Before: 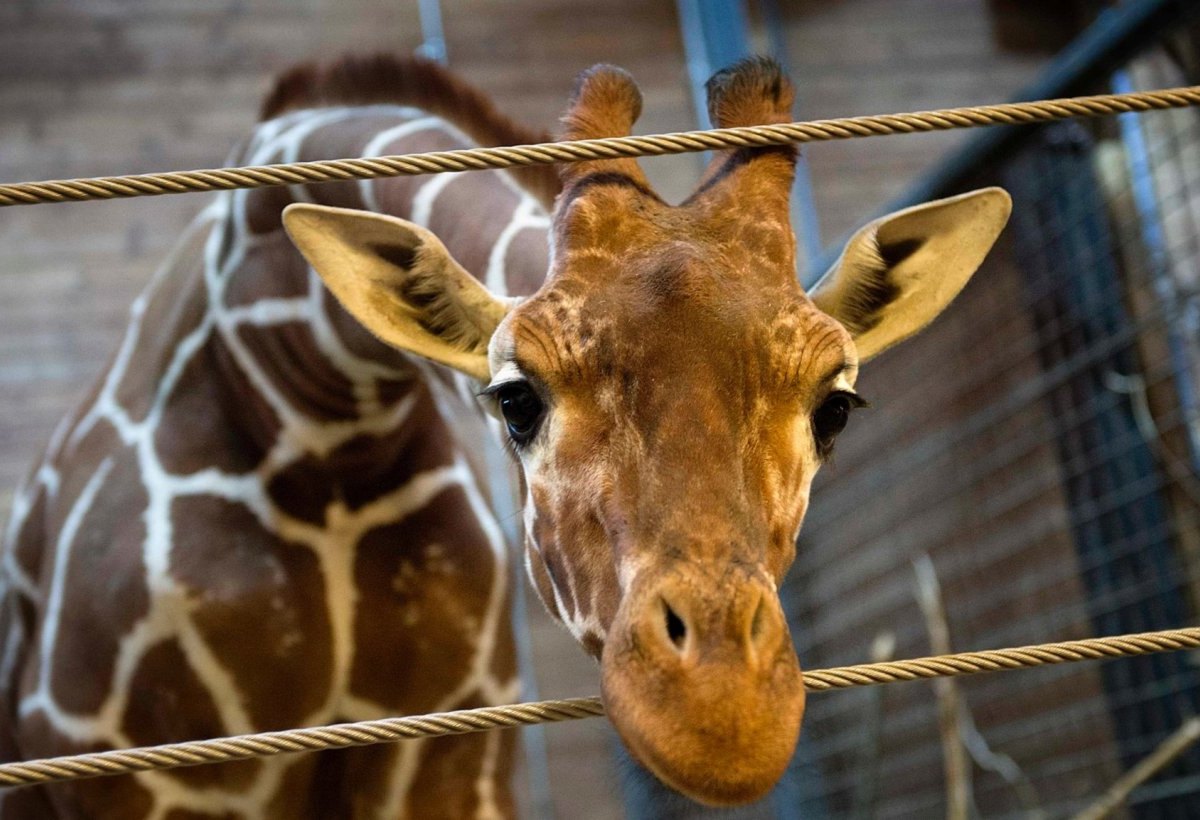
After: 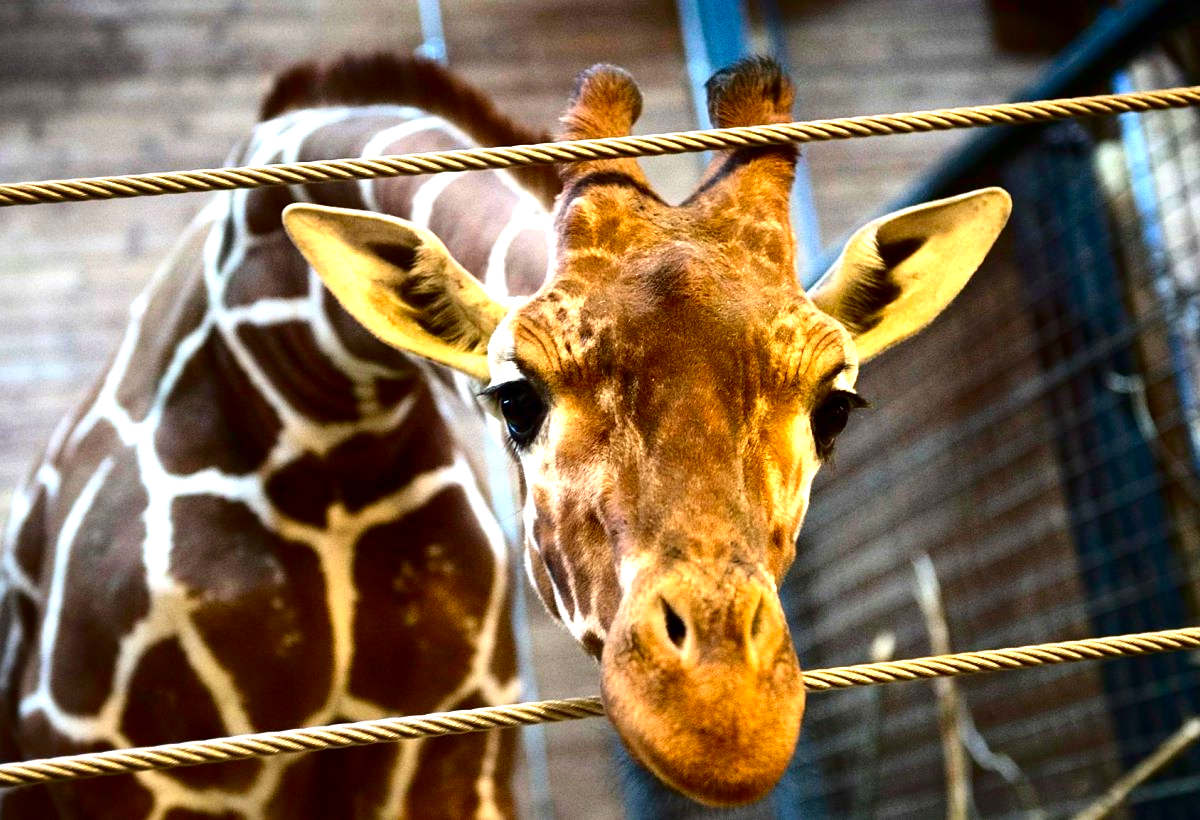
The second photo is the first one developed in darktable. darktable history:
contrast brightness saturation: contrast 0.192, brightness -0.241, saturation 0.119
exposure: black level correction 0, exposure 1.199 EV, compensate highlight preservation false
